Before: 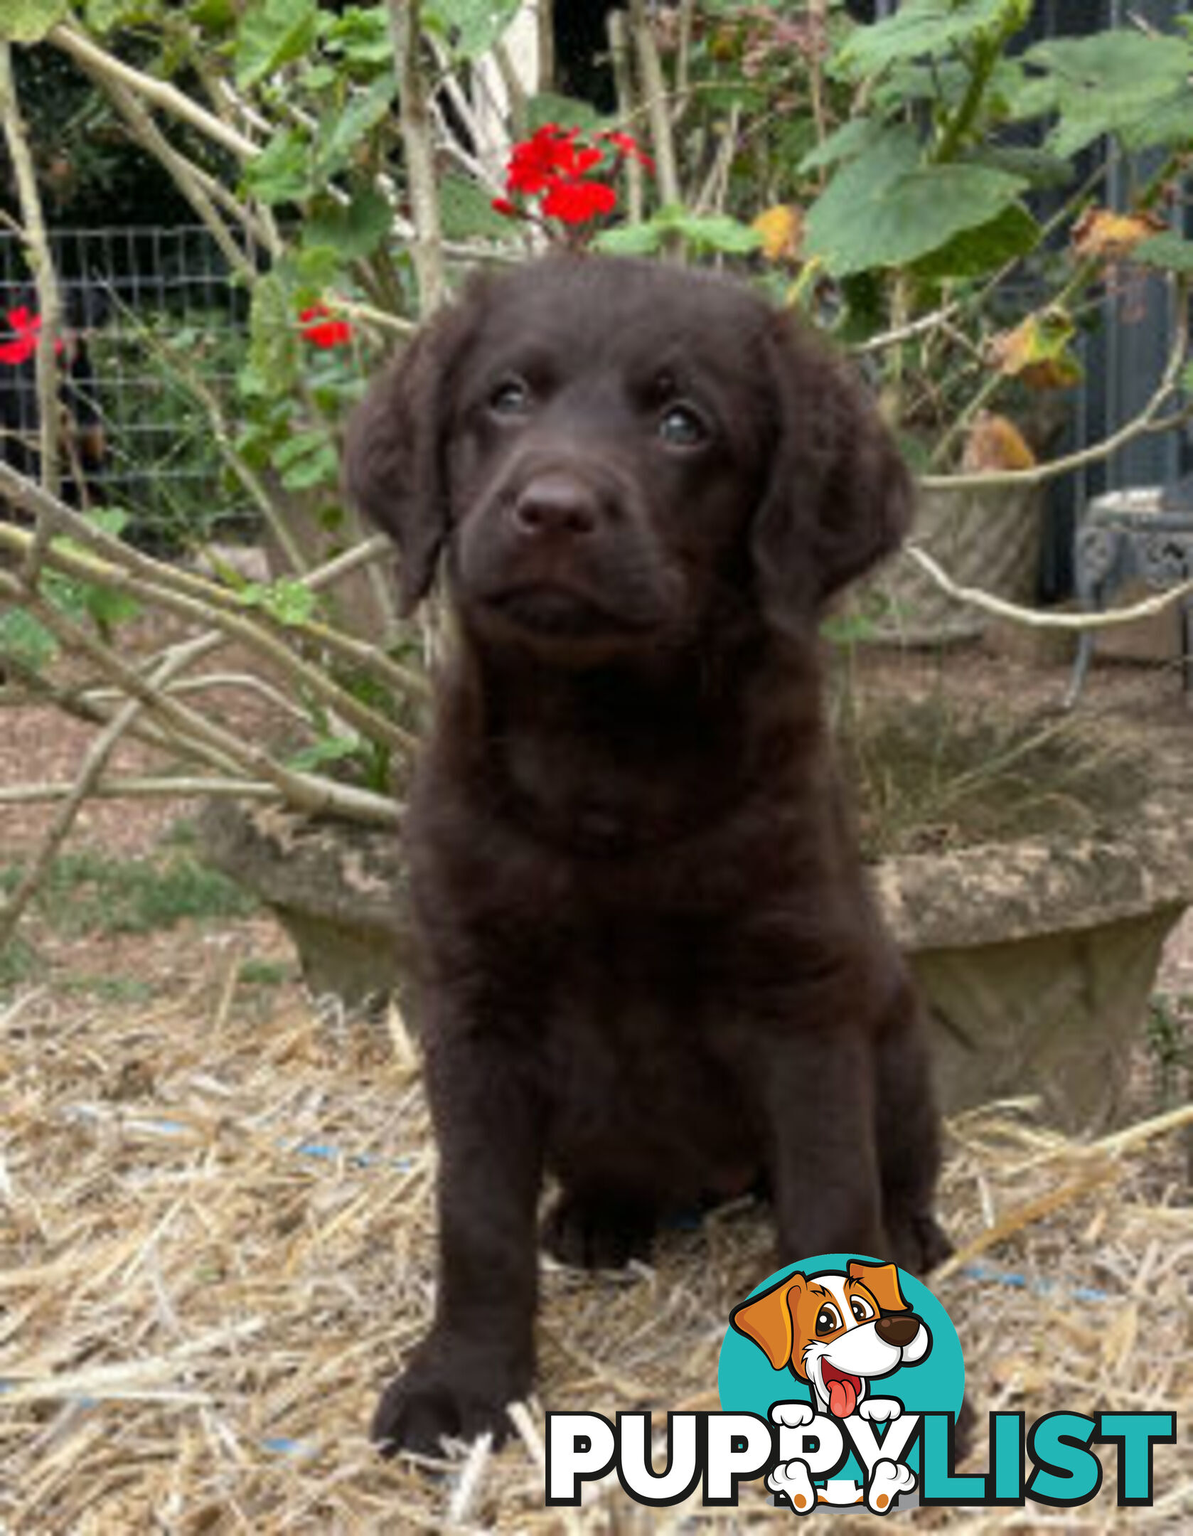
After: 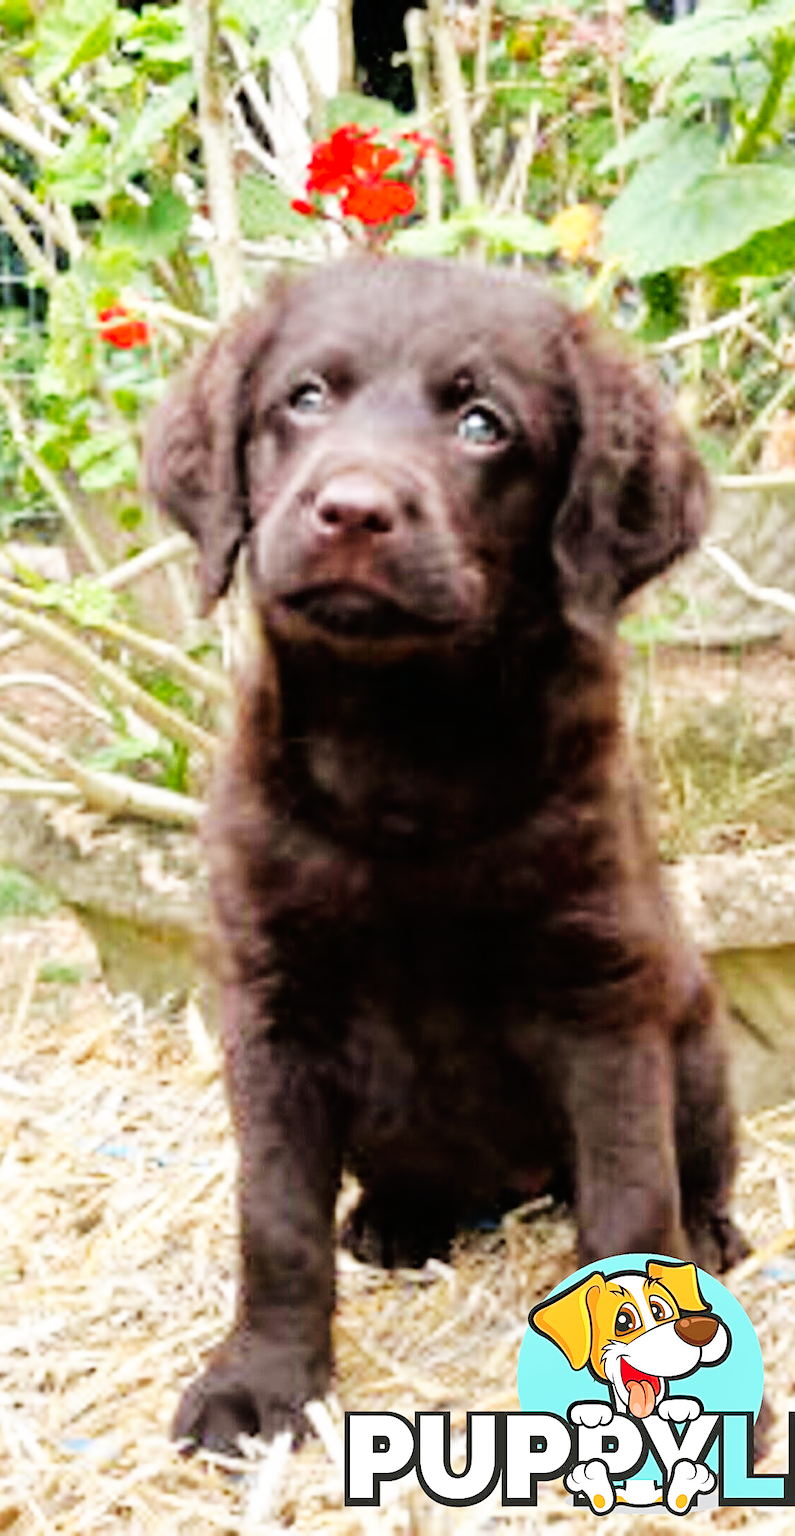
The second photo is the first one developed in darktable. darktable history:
sharpen: on, module defaults
base curve: curves: ch0 [(0, 0) (0.007, 0.004) (0.027, 0.03) (0.046, 0.07) (0.207, 0.54) (0.442, 0.872) (0.673, 0.972) (1, 1)], preserve colors none
crop: left 16.89%, right 16.459%
tone equalizer: -7 EV 0.143 EV, -6 EV 0.564 EV, -5 EV 1.18 EV, -4 EV 1.35 EV, -3 EV 1.14 EV, -2 EV 0.6 EV, -1 EV 0.163 EV
